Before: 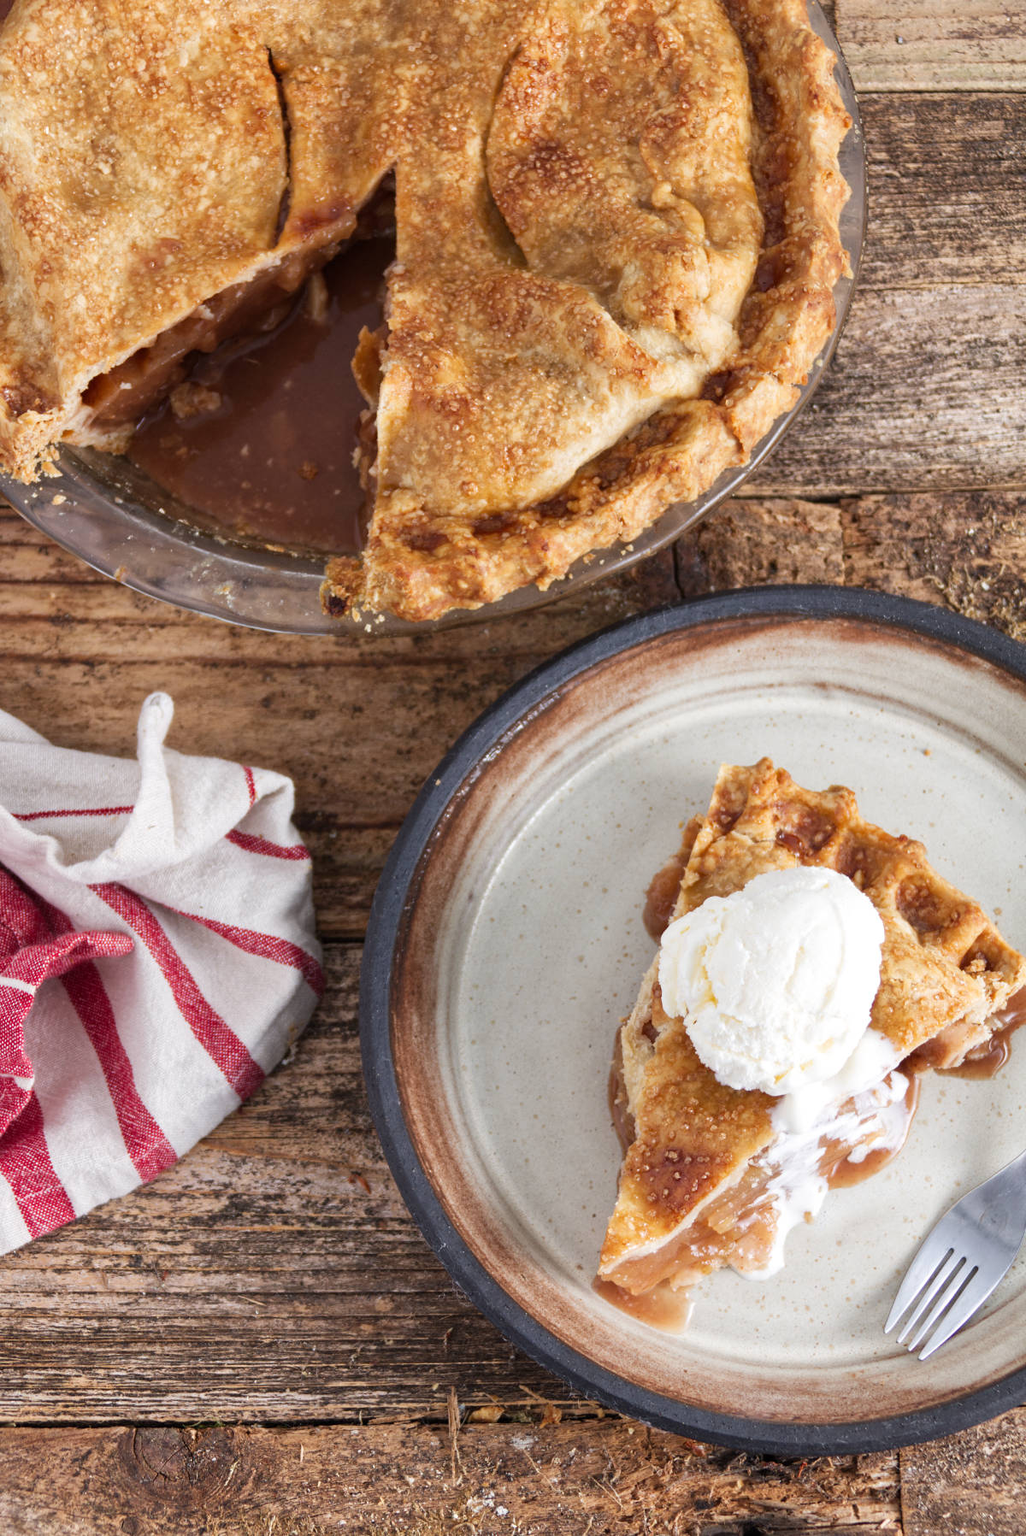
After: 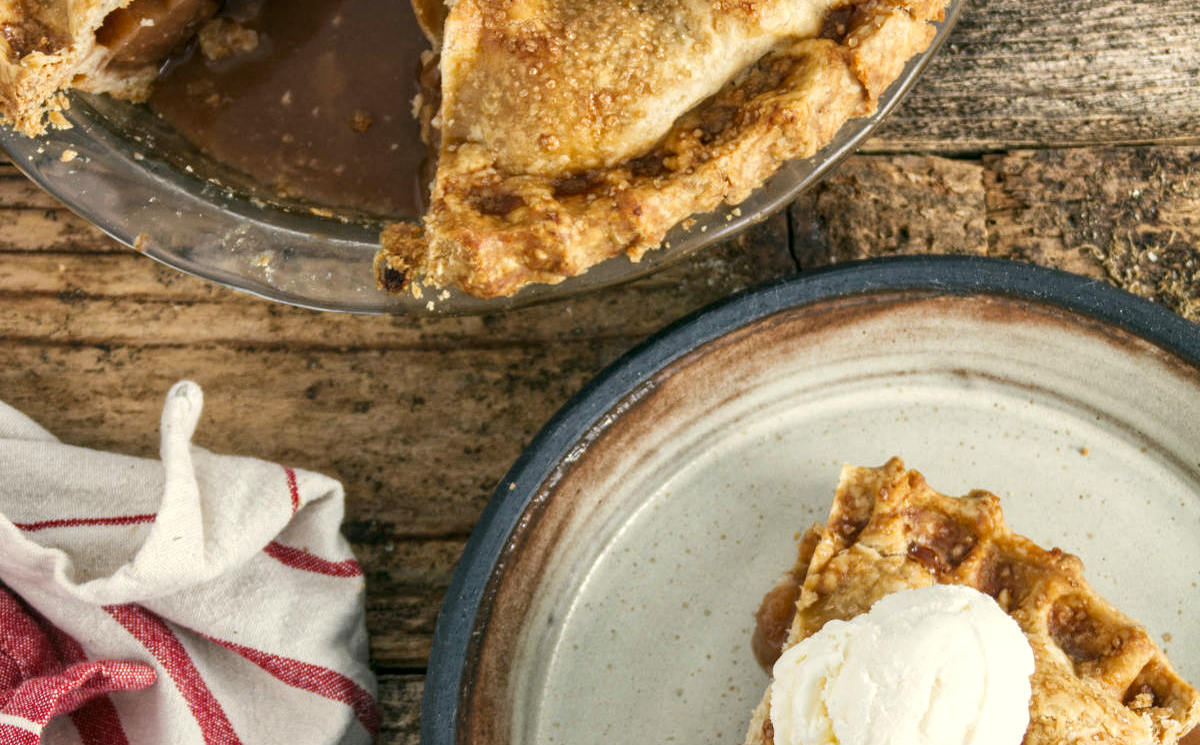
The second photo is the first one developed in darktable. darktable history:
crop and rotate: top 23.926%, bottom 34.598%
local contrast: on, module defaults
exposure: black level correction 0, exposure 0 EV, compensate highlight preservation false
color correction: highlights a* -0.38, highlights b* 9.62, shadows a* -9.31, shadows b* 0.473
